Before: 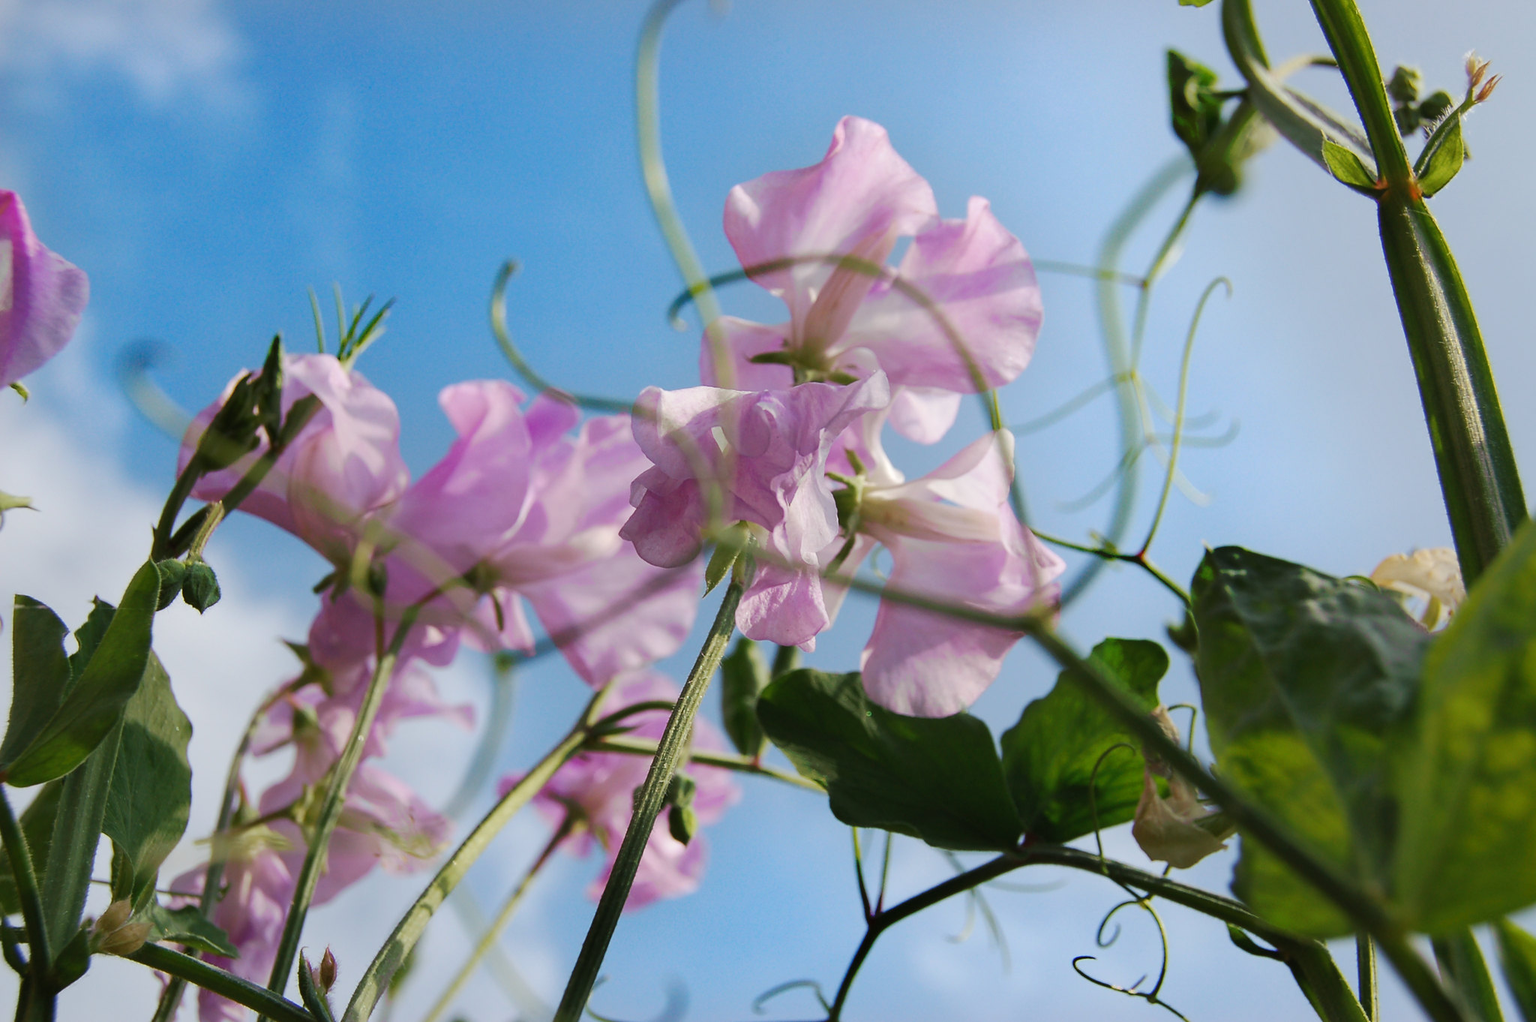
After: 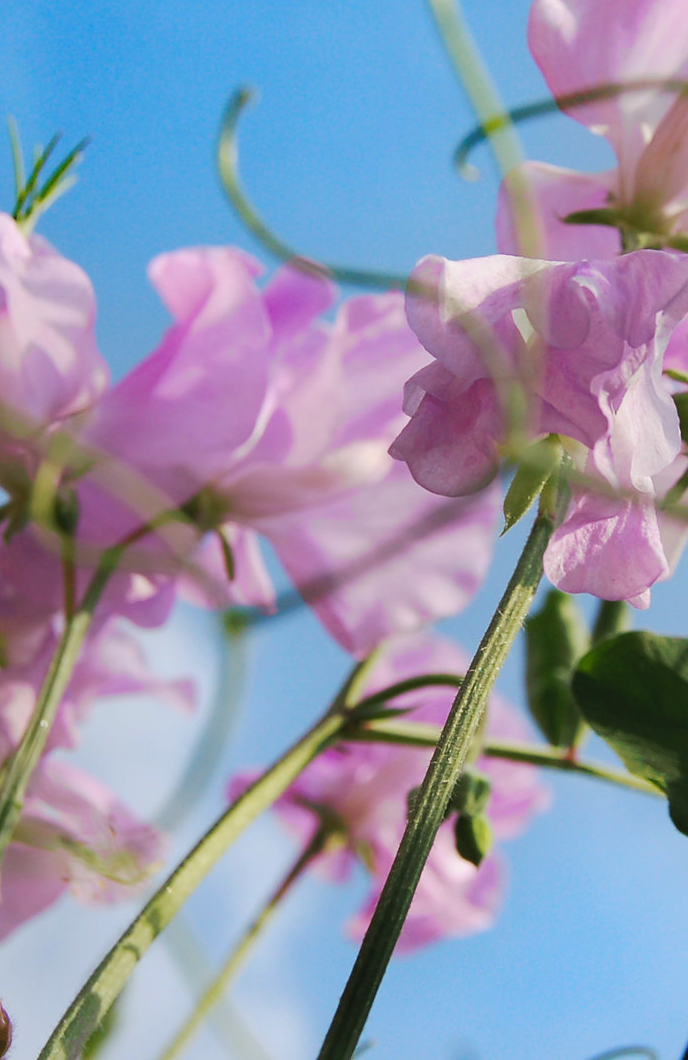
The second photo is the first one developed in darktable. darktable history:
crop and rotate: left 21.365%, top 19.116%, right 45.02%, bottom 2.998%
contrast brightness saturation: contrast 0.033, brightness 0.067, saturation 0.126
